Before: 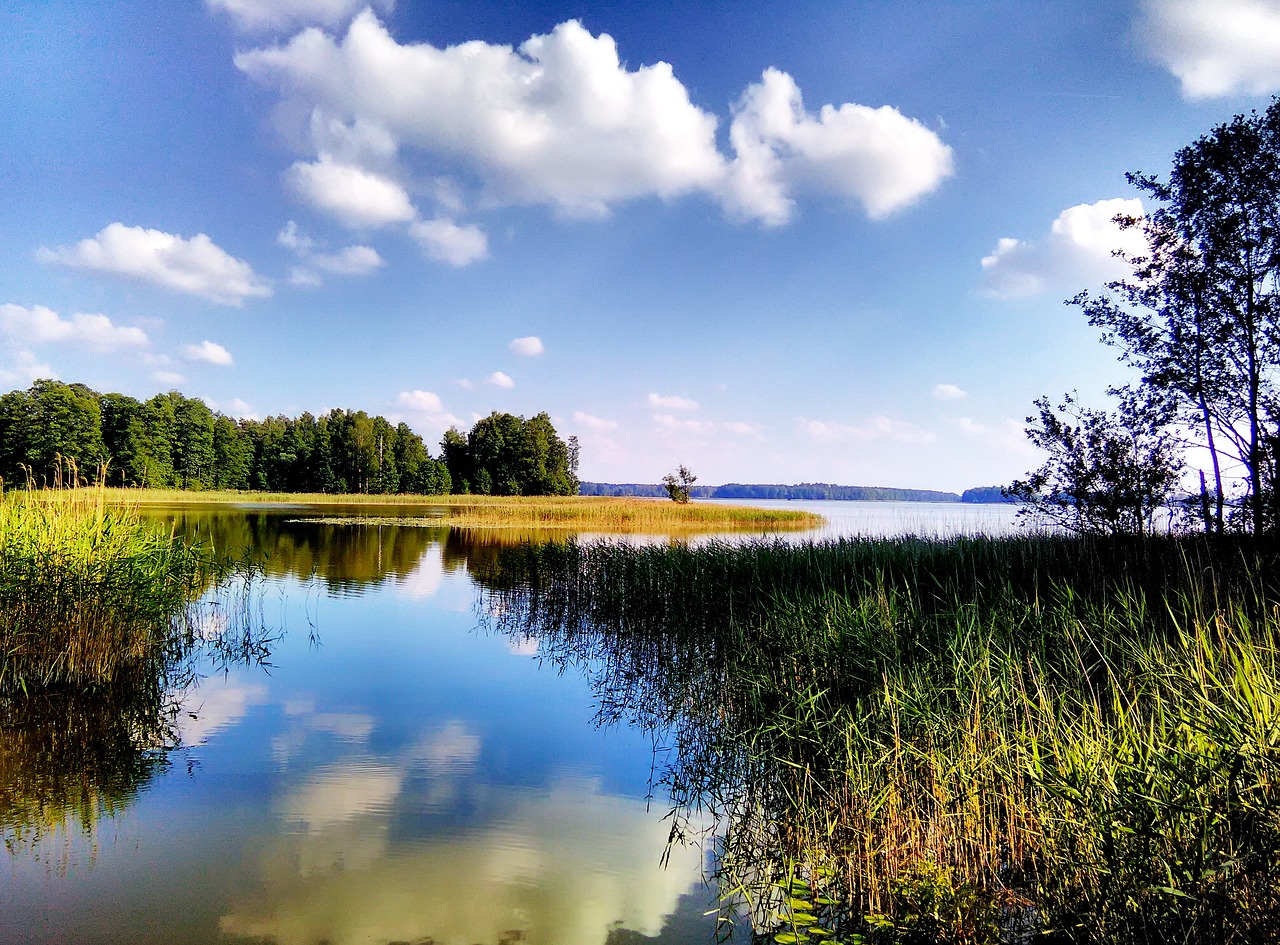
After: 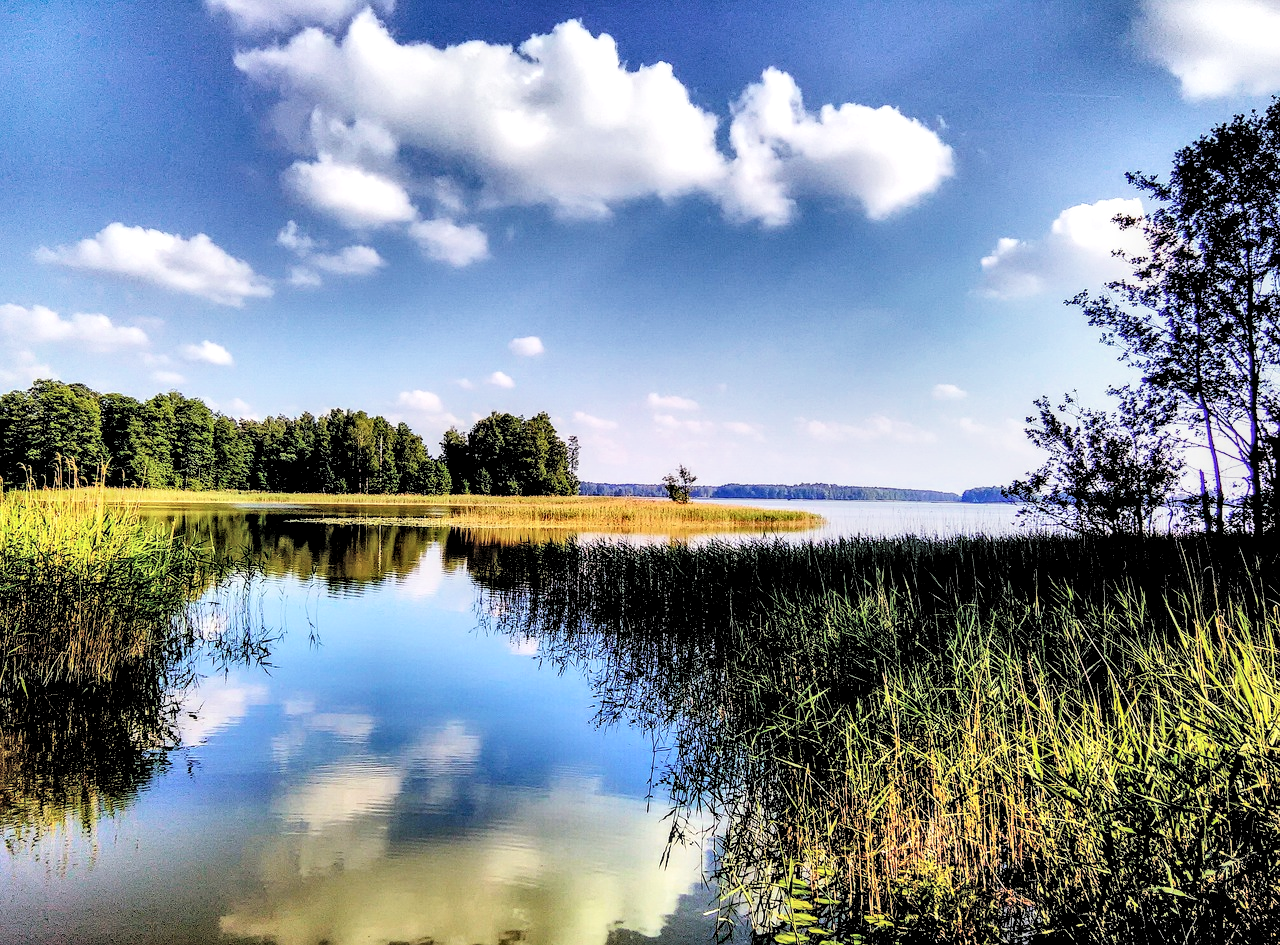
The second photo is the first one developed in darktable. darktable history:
contrast brightness saturation: brightness 0.272
shadows and highlights: radius 101.69, shadows 50.44, highlights -64.43, soften with gaussian
filmic rgb: middle gray luminance 10.1%, black relative exposure -8.62 EV, white relative exposure 3.27 EV, target black luminance 0%, hardness 5.2, latitude 44.66%, contrast 1.309, highlights saturation mix 5.18%, shadows ↔ highlights balance 24.38%
local contrast: detail 160%
